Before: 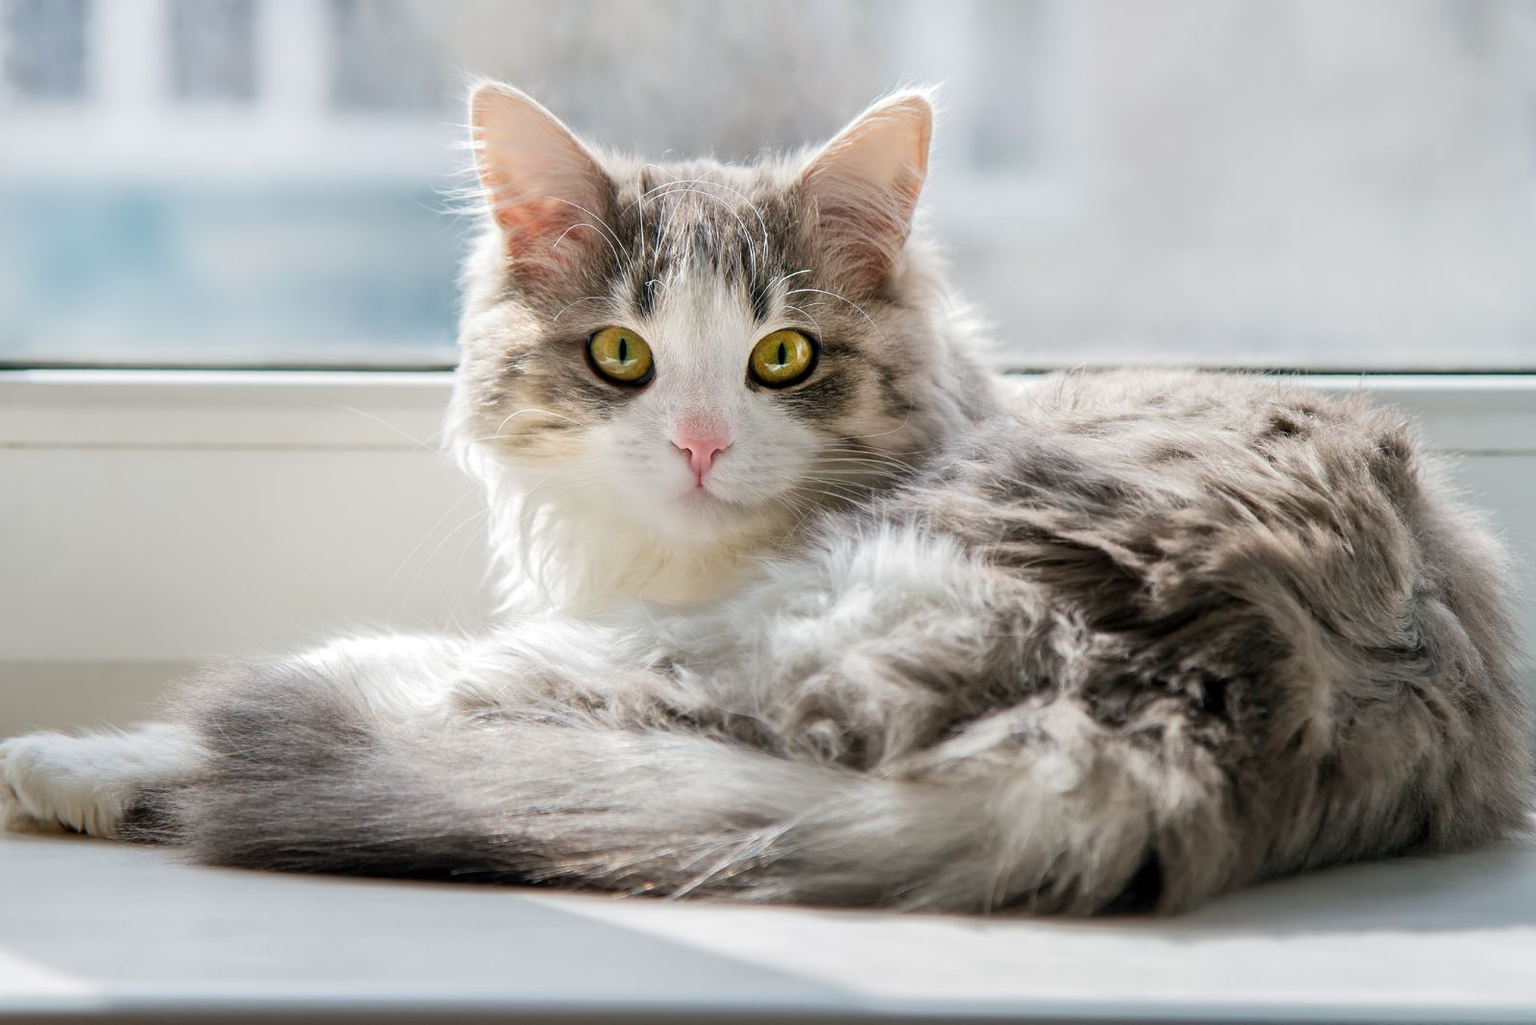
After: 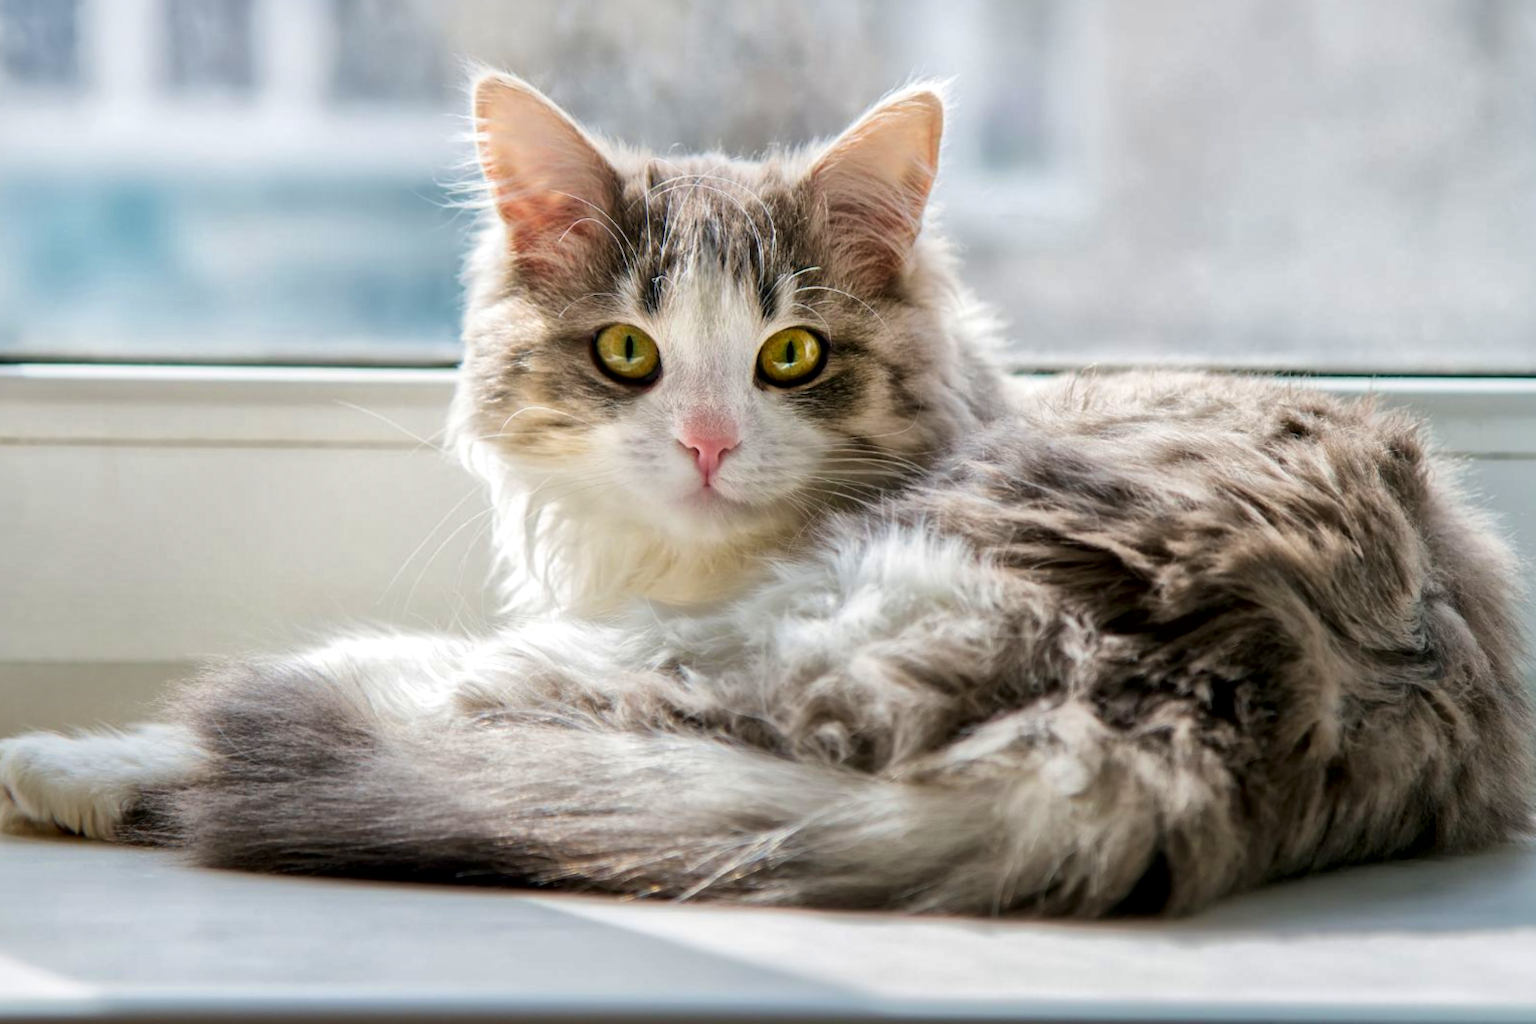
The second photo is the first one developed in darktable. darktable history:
global tonemap: drago (1, 100), detail 1
white balance: red 1, blue 1
rotate and perspective: rotation 0.174°, lens shift (vertical) 0.013, lens shift (horizontal) 0.019, shear 0.001, automatic cropping original format, crop left 0.007, crop right 0.991, crop top 0.016, crop bottom 0.997
contrast brightness saturation: brightness -0.2, saturation 0.08
velvia: on, module defaults
lowpass: radius 0.5, unbound 0
